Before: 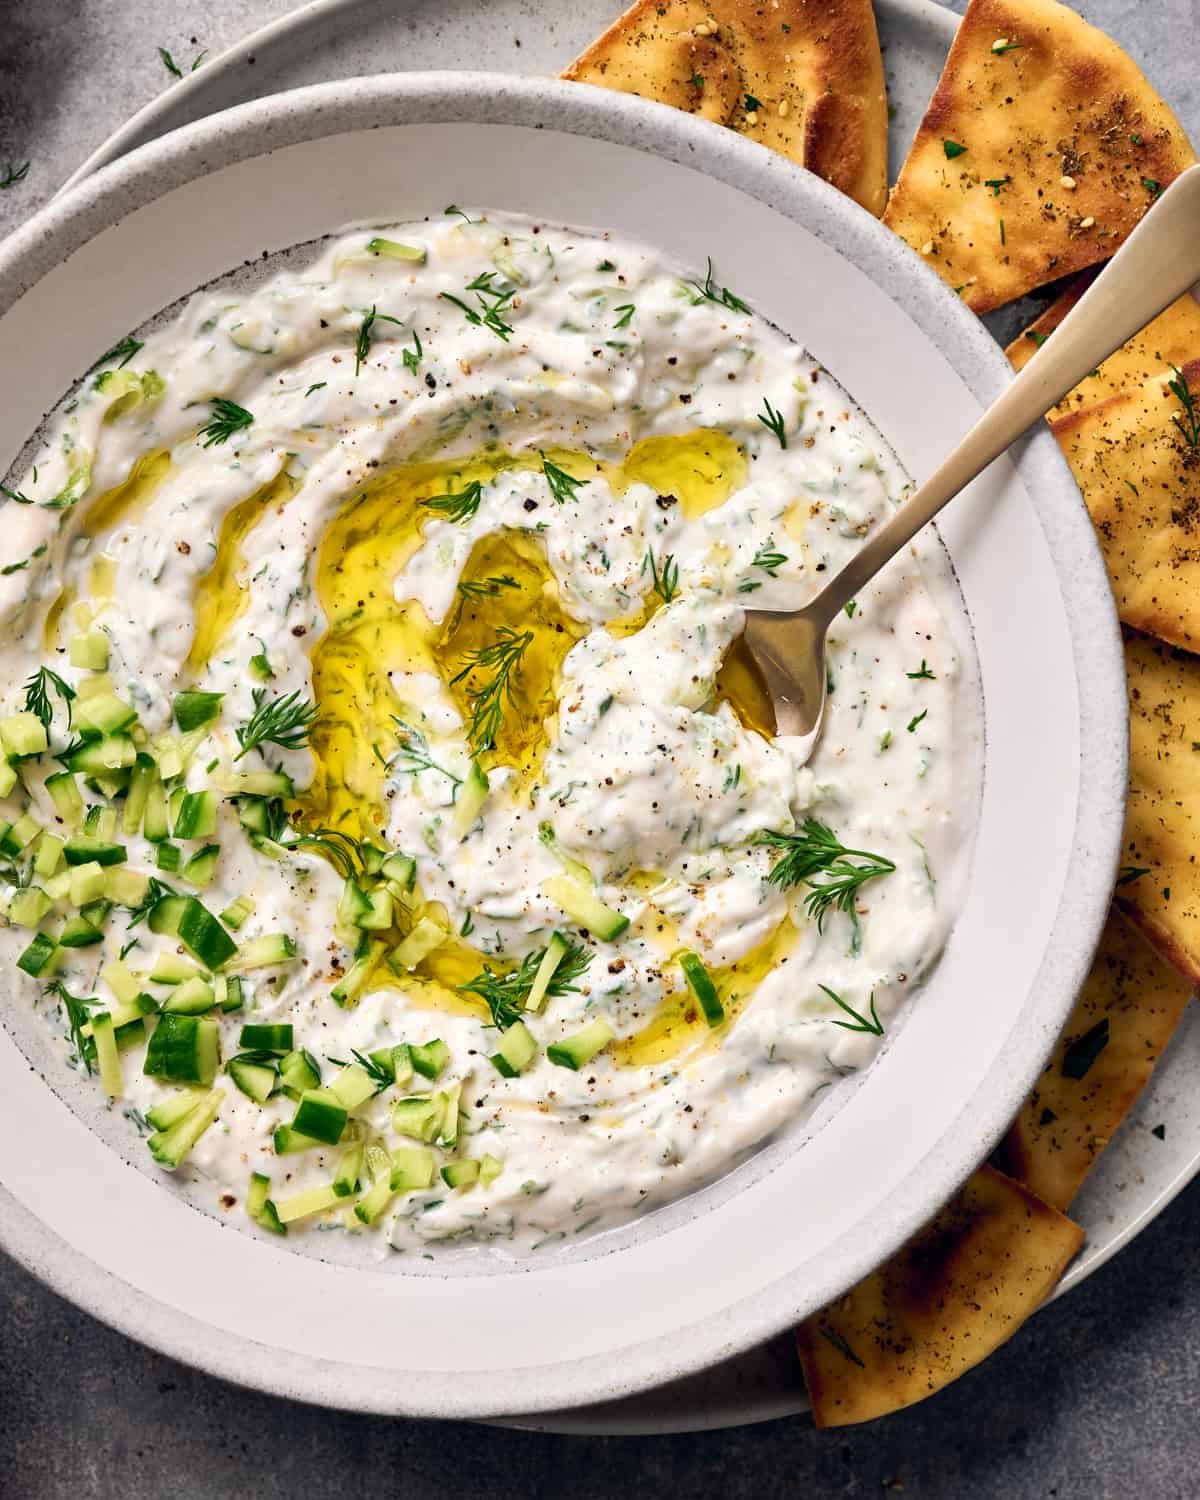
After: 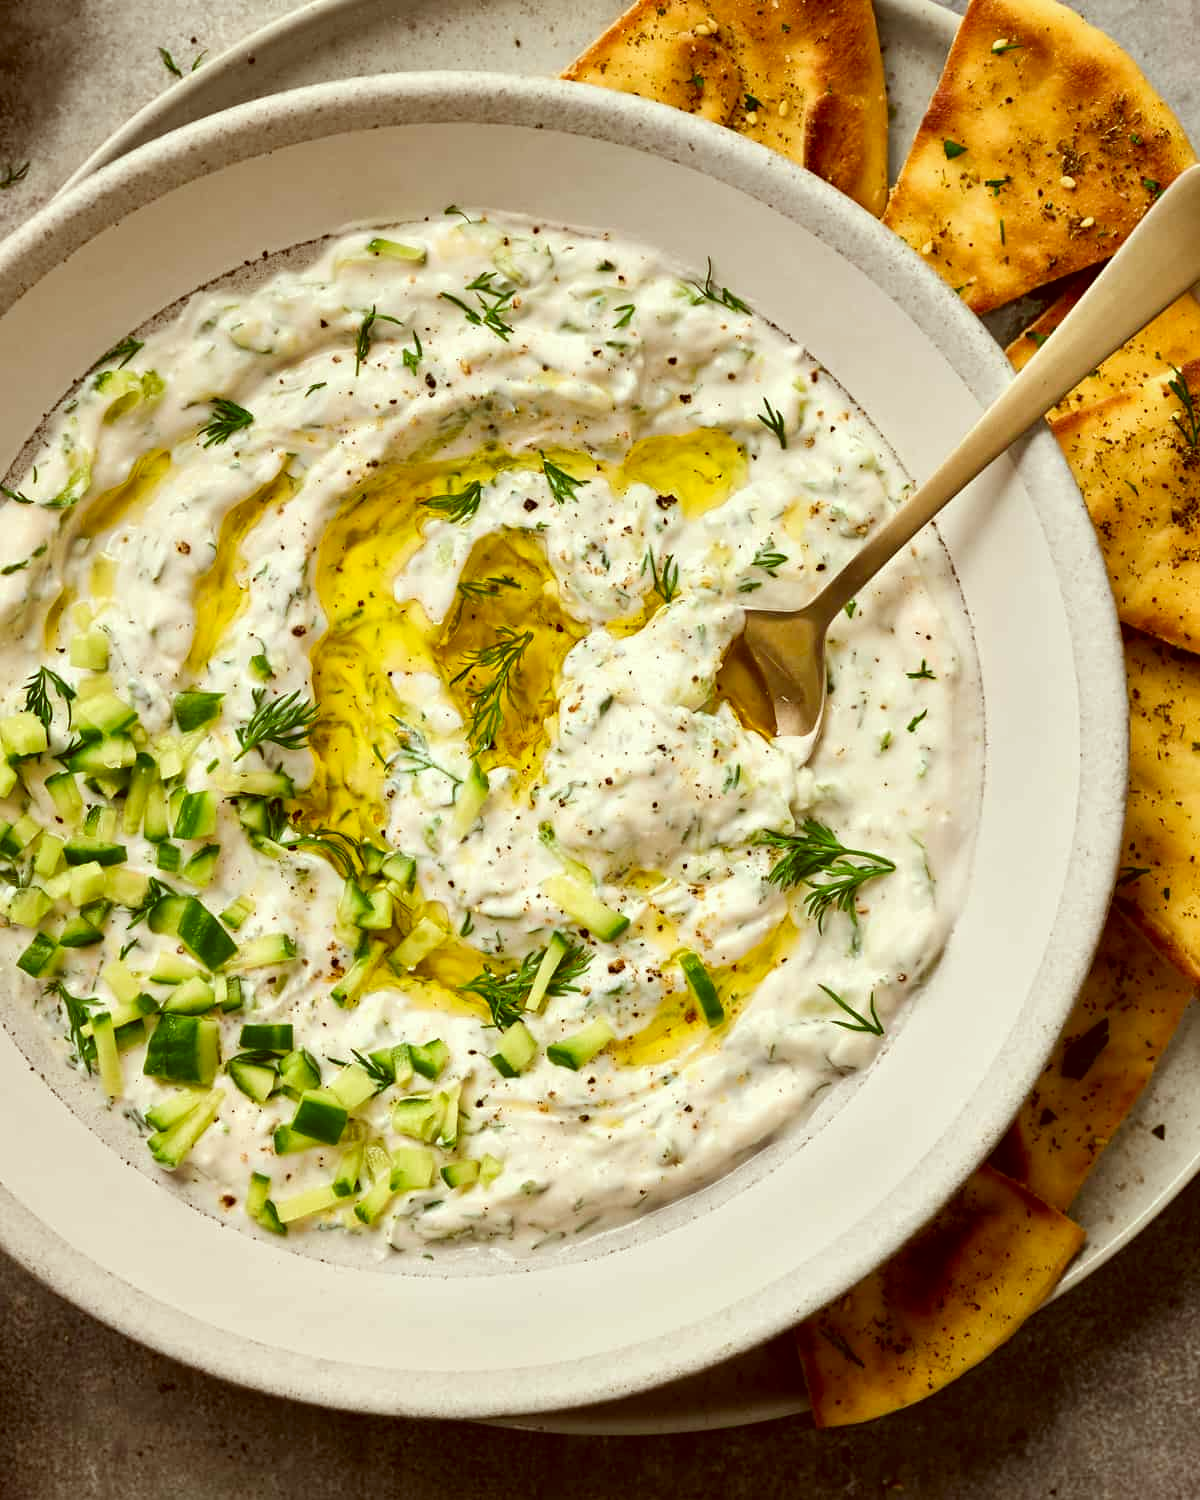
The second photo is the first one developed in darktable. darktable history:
tone equalizer: edges refinement/feathering 500, mask exposure compensation -1.57 EV, preserve details no
color correction: highlights a* -5.54, highlights b* 9.8, shadows a* 9.89, shadows b* 24.45
